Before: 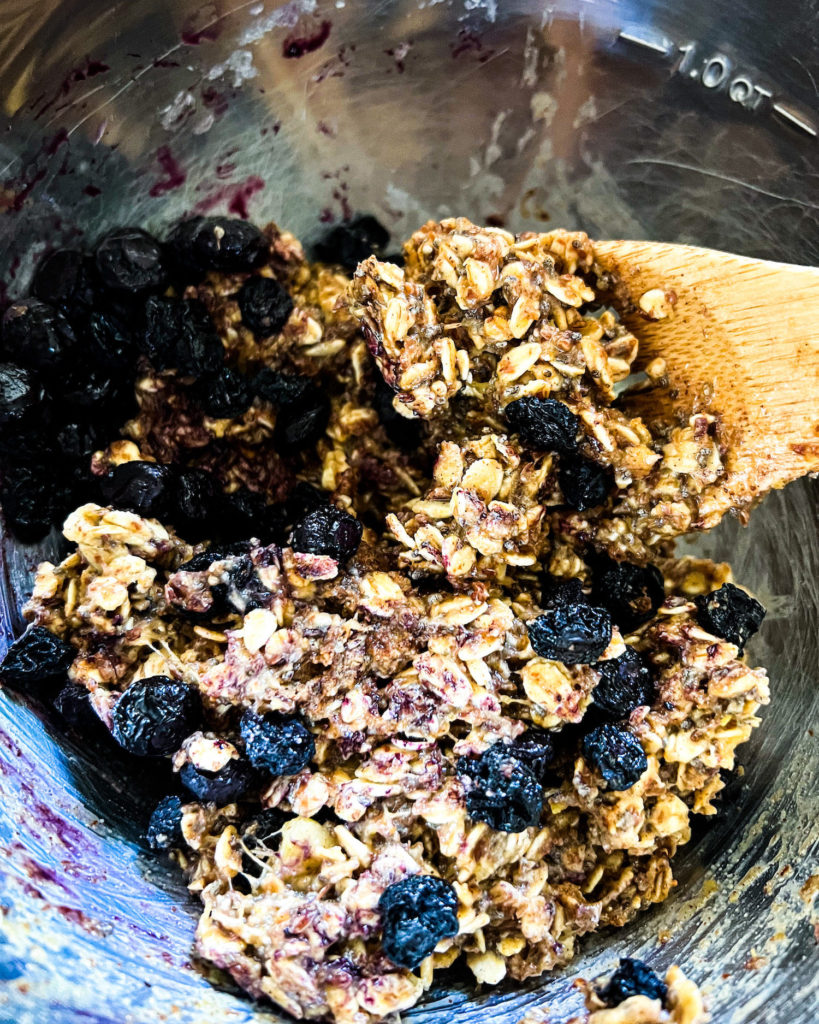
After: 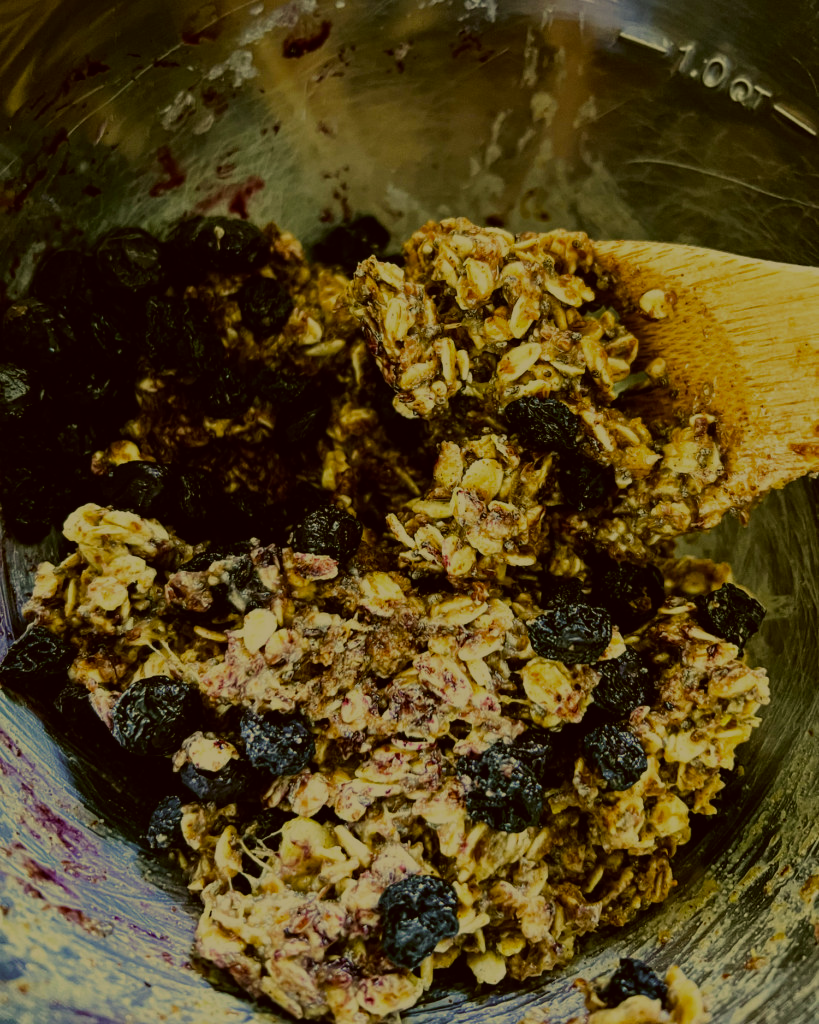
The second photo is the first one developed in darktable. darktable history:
color correction: highlights a* 0.098, highlights b* 28.83, shadows a* -0.2, shadows b* 20.99
exposure: exposure -1.385 EV, compensate highlight preservation false
